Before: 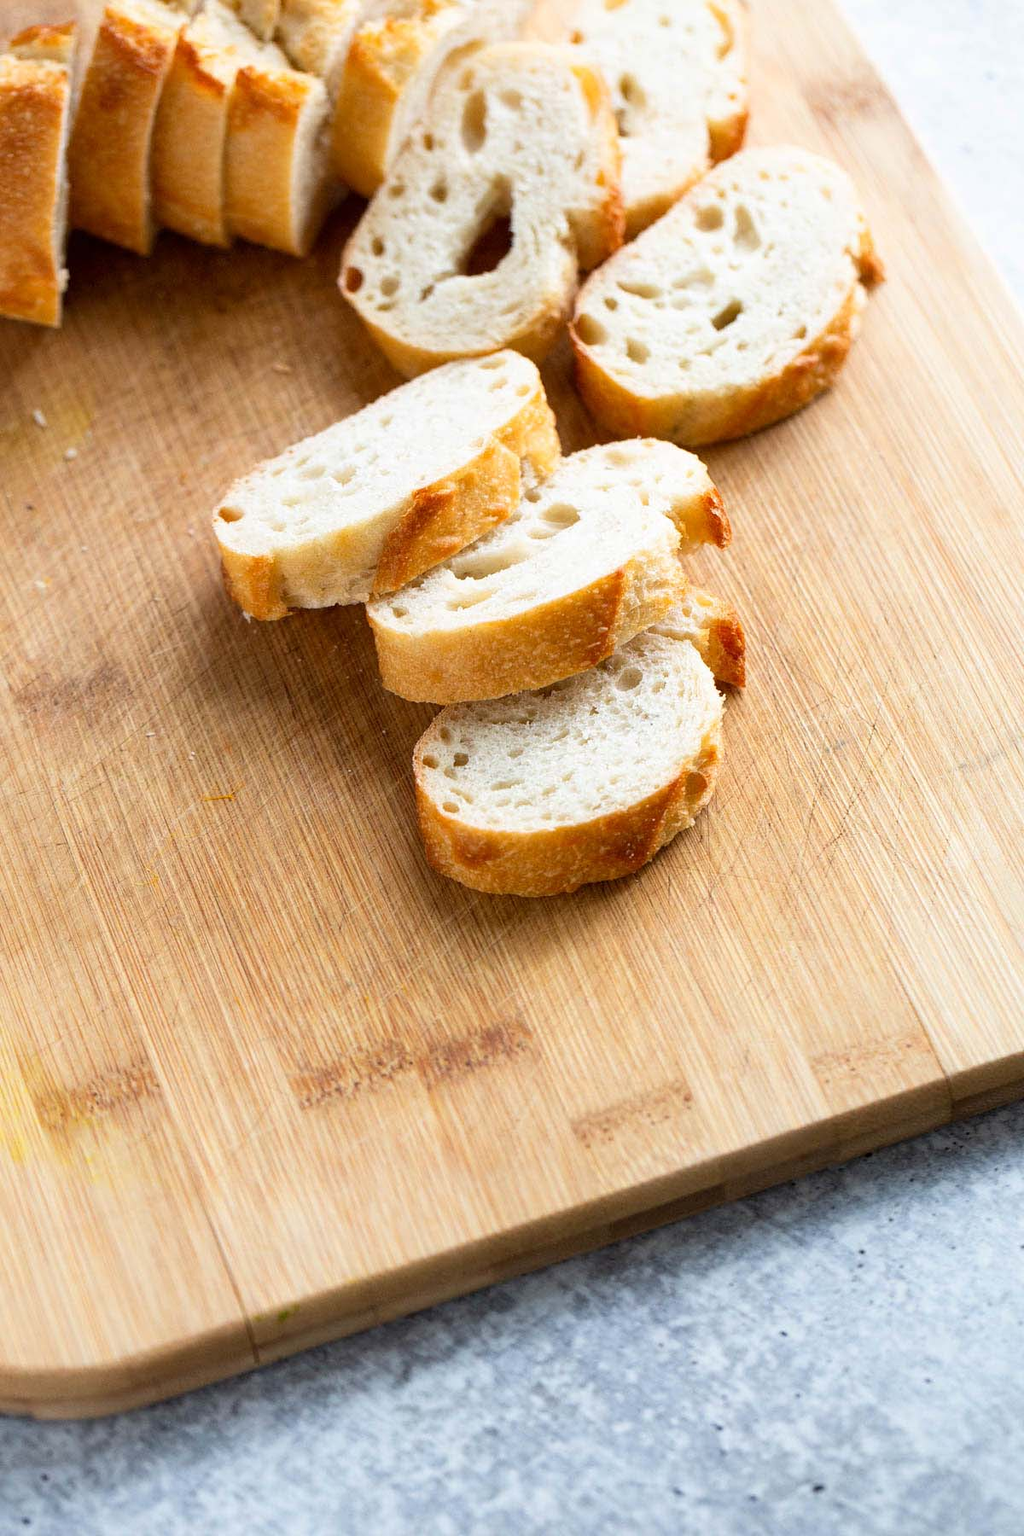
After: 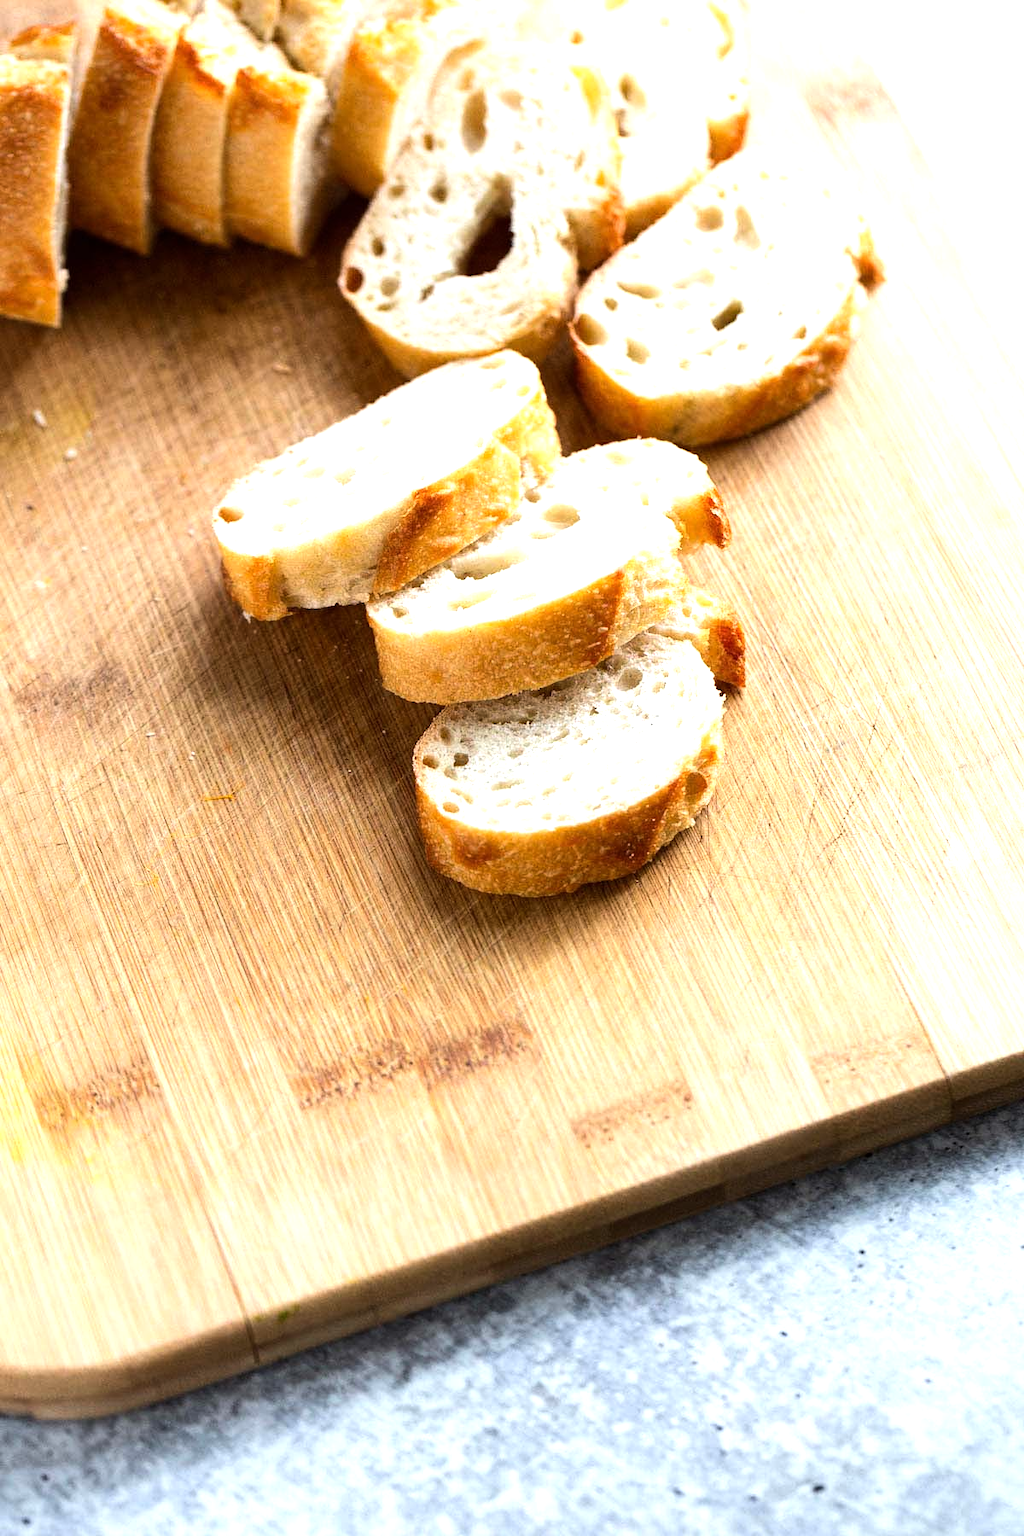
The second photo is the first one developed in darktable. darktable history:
tone equalizer: -8 EV -0.728 EV, -7 EV -0.679 EV, -6 EV -0.627 EV, -5 EV -0.38 EV, -3 EV 0.397 EV, -2 EV 0.6 EV, -1 EV 0.682 EV, +0 EV 0.731 EV, edges refinement/feathering 500, mask exposure compensation -1.57 EV, preserve details no
